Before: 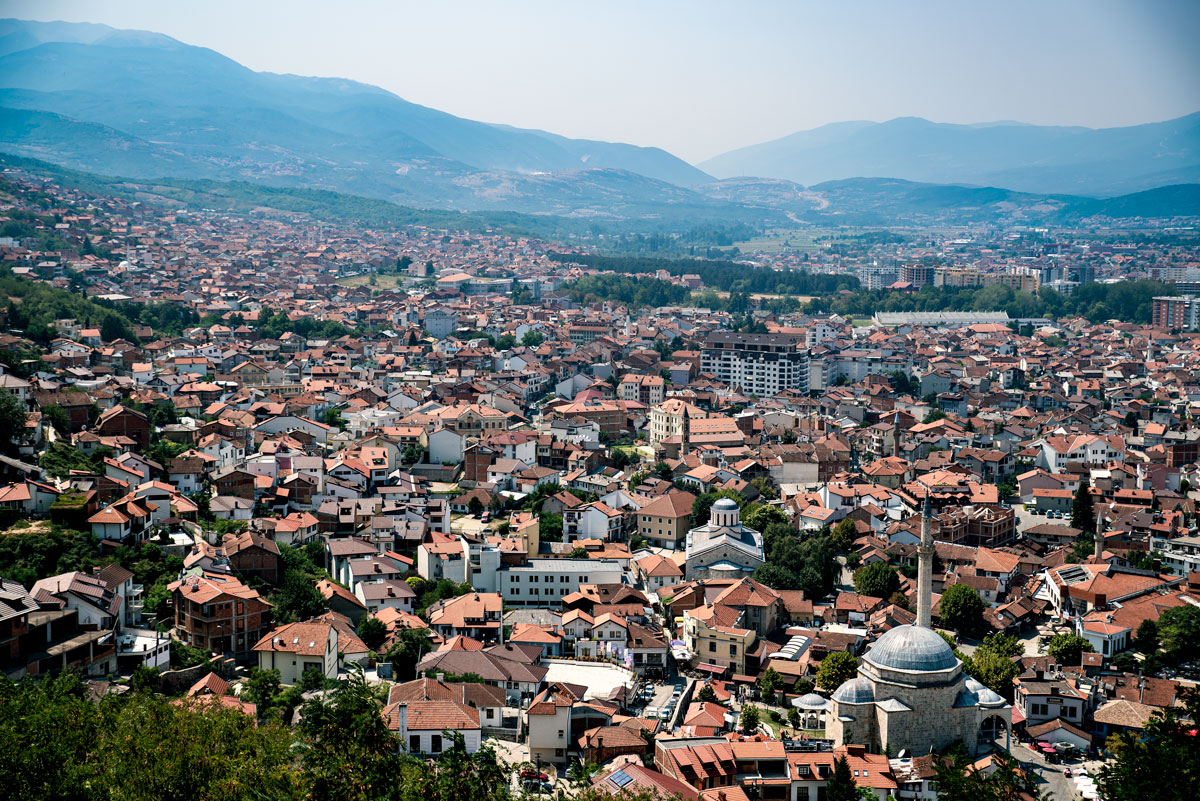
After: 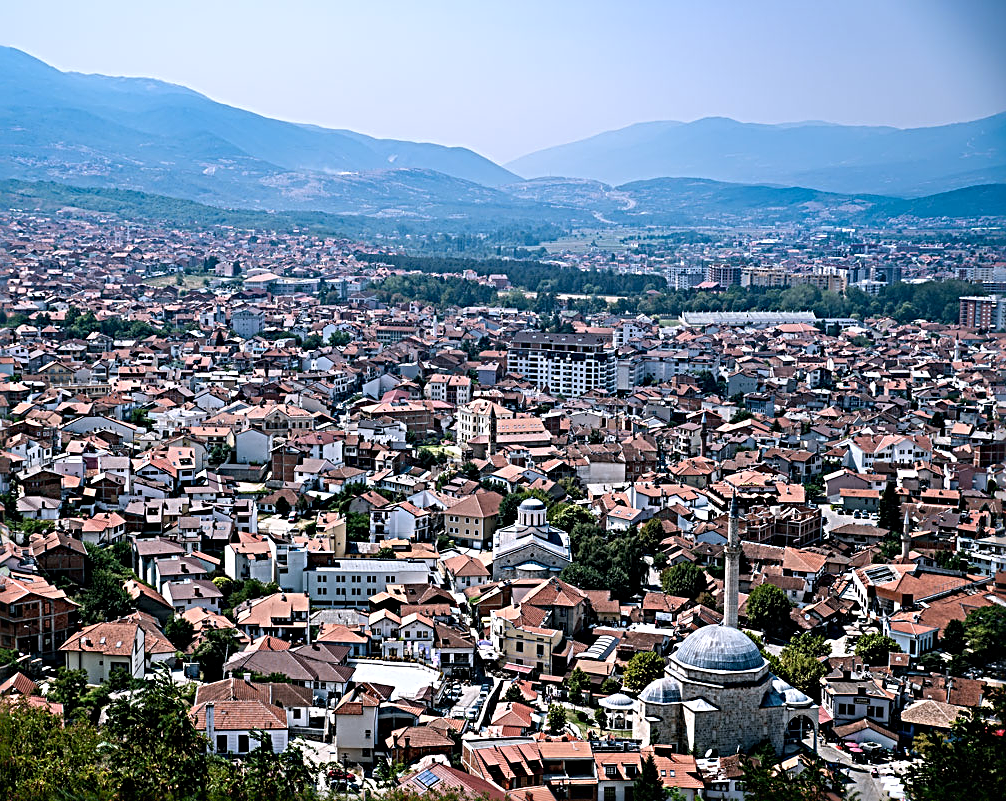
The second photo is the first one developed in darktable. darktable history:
white balance: red 0.967, blue 1.119, emerald 0.756
sharpen: radius 3.69, amount 0.928
crop: left 16.145%
